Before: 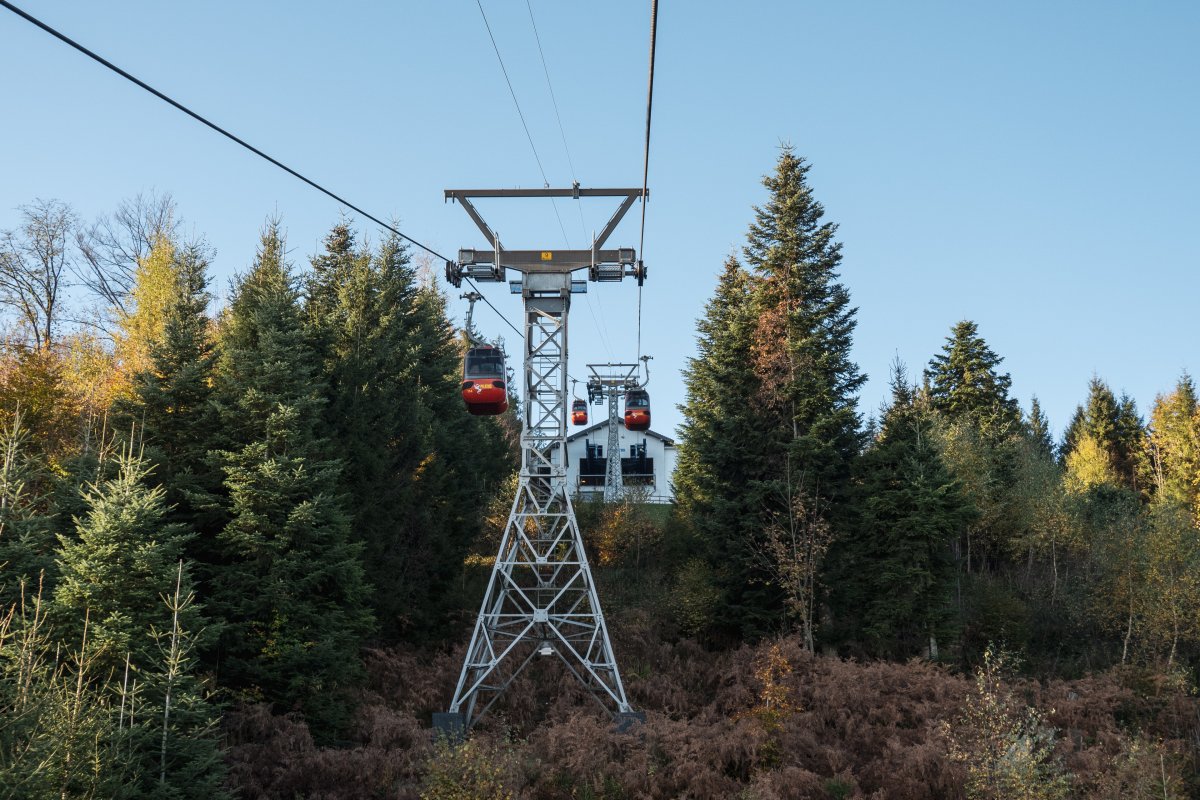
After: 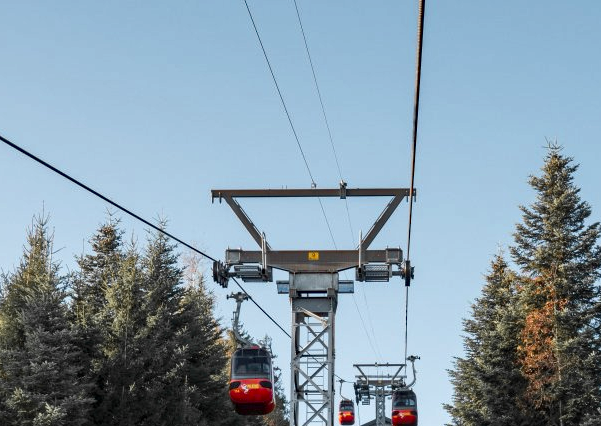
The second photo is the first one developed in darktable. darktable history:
crop: left 19.46%, right 30.439%, bottom 46.646%
local contrast: mode bilateral grid, contrast 21, coarseness 49, detail 119%, midtone range 0.2
haze removal: strength 0.297, distance 0.247, compatibility mode true, adaptive false
color zones: curves: ch1 [(0, 0.679) (0.143, 0.647) (0.286, 0.261) (0.378, -0.011) (0.571, 0.396) (0.714, 0.399) (0.857, 0.406) (1, 0.679)]
